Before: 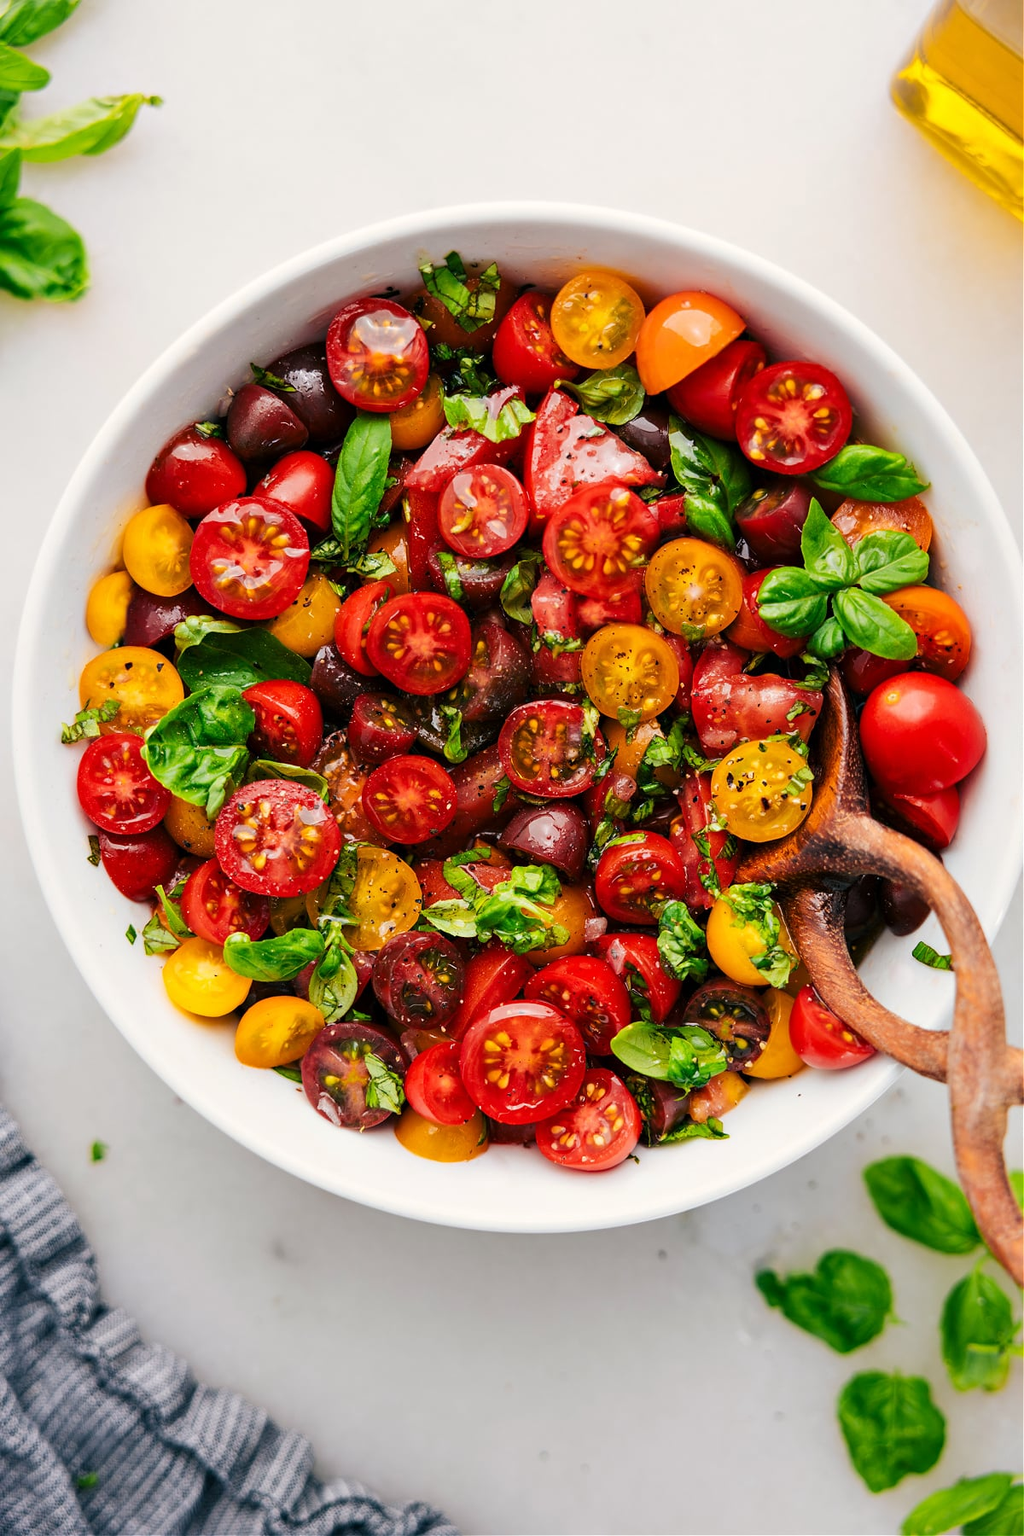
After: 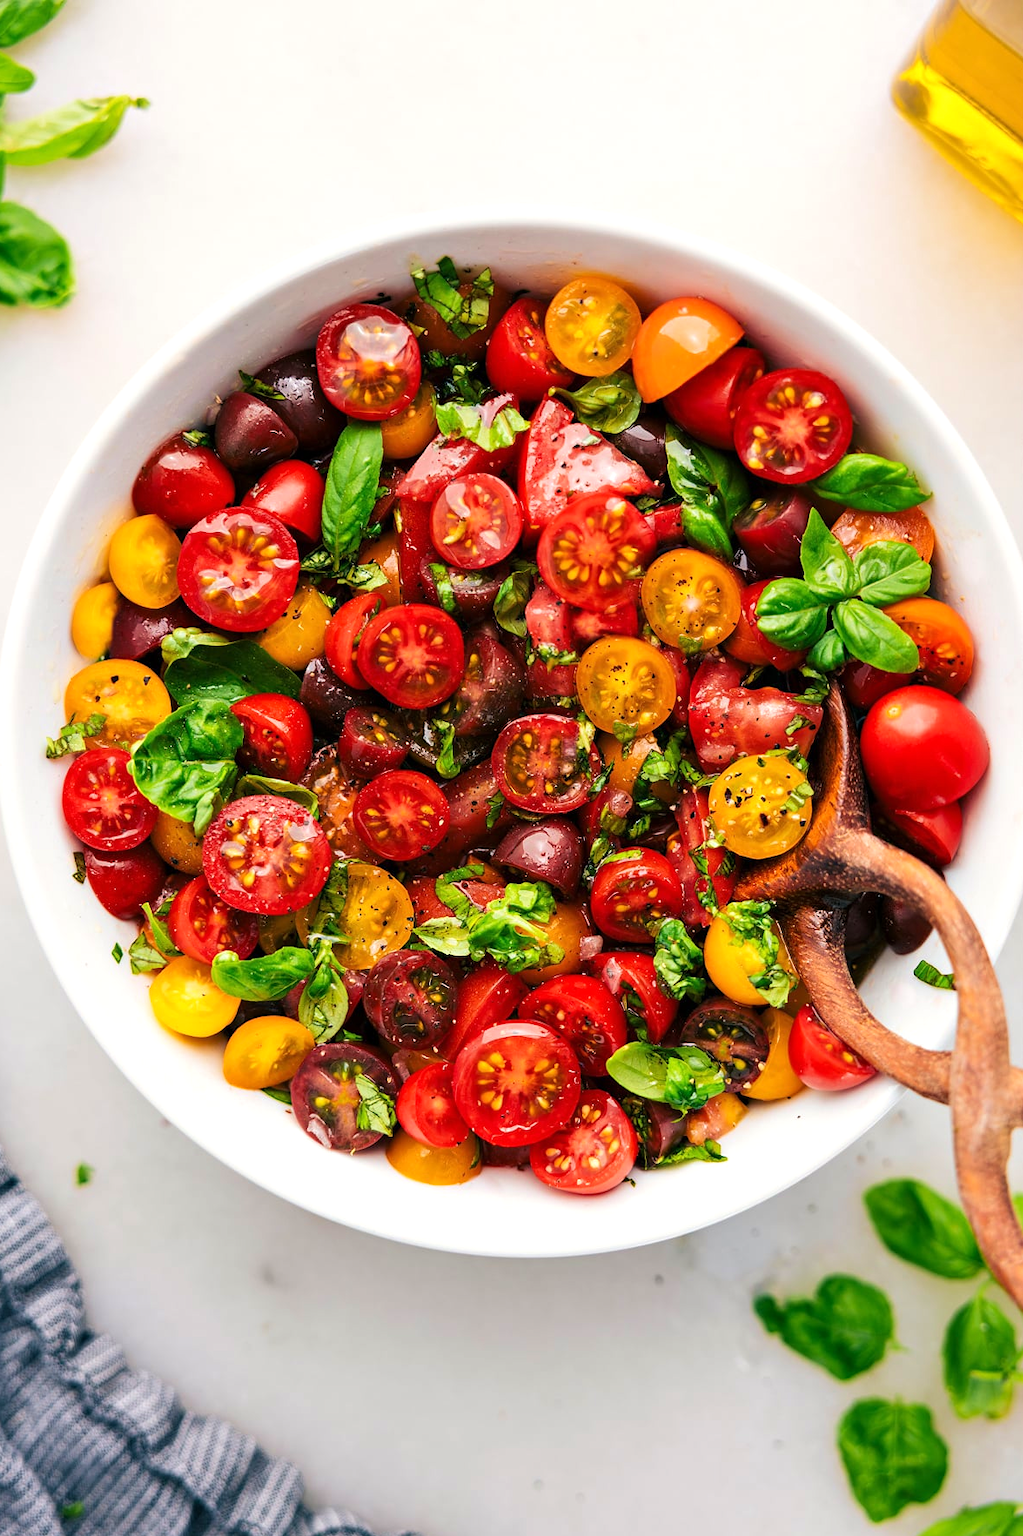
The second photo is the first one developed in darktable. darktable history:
crop: left 1.635%, right 0.285%, bottom 1.941%
exposure: exposure 0.238 EV, compensate highlight preservation false
velvia: on, module defaults
